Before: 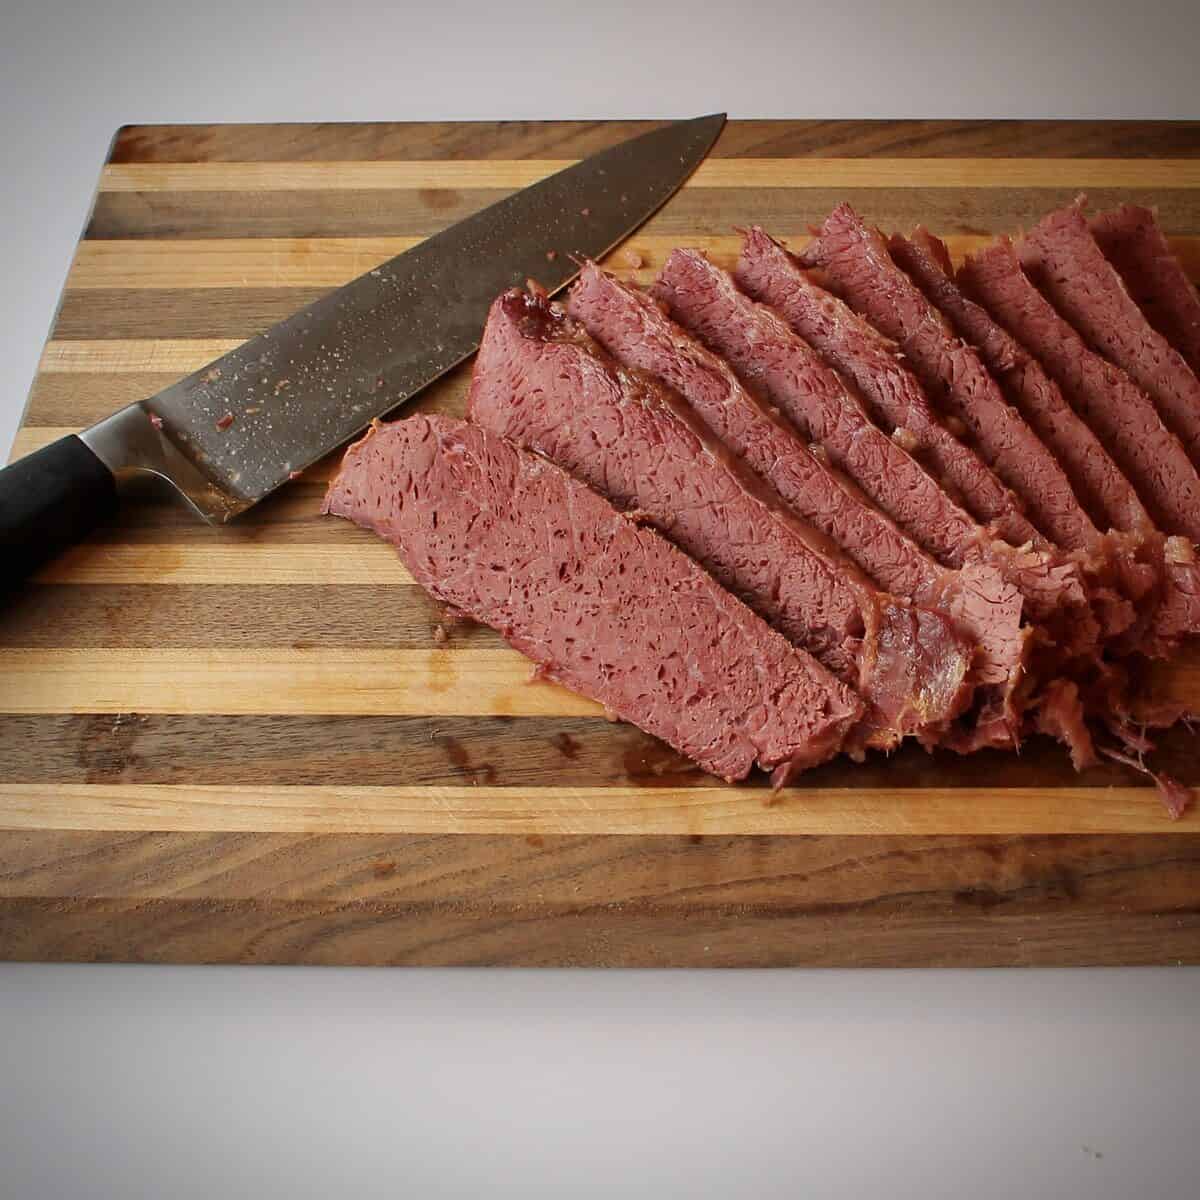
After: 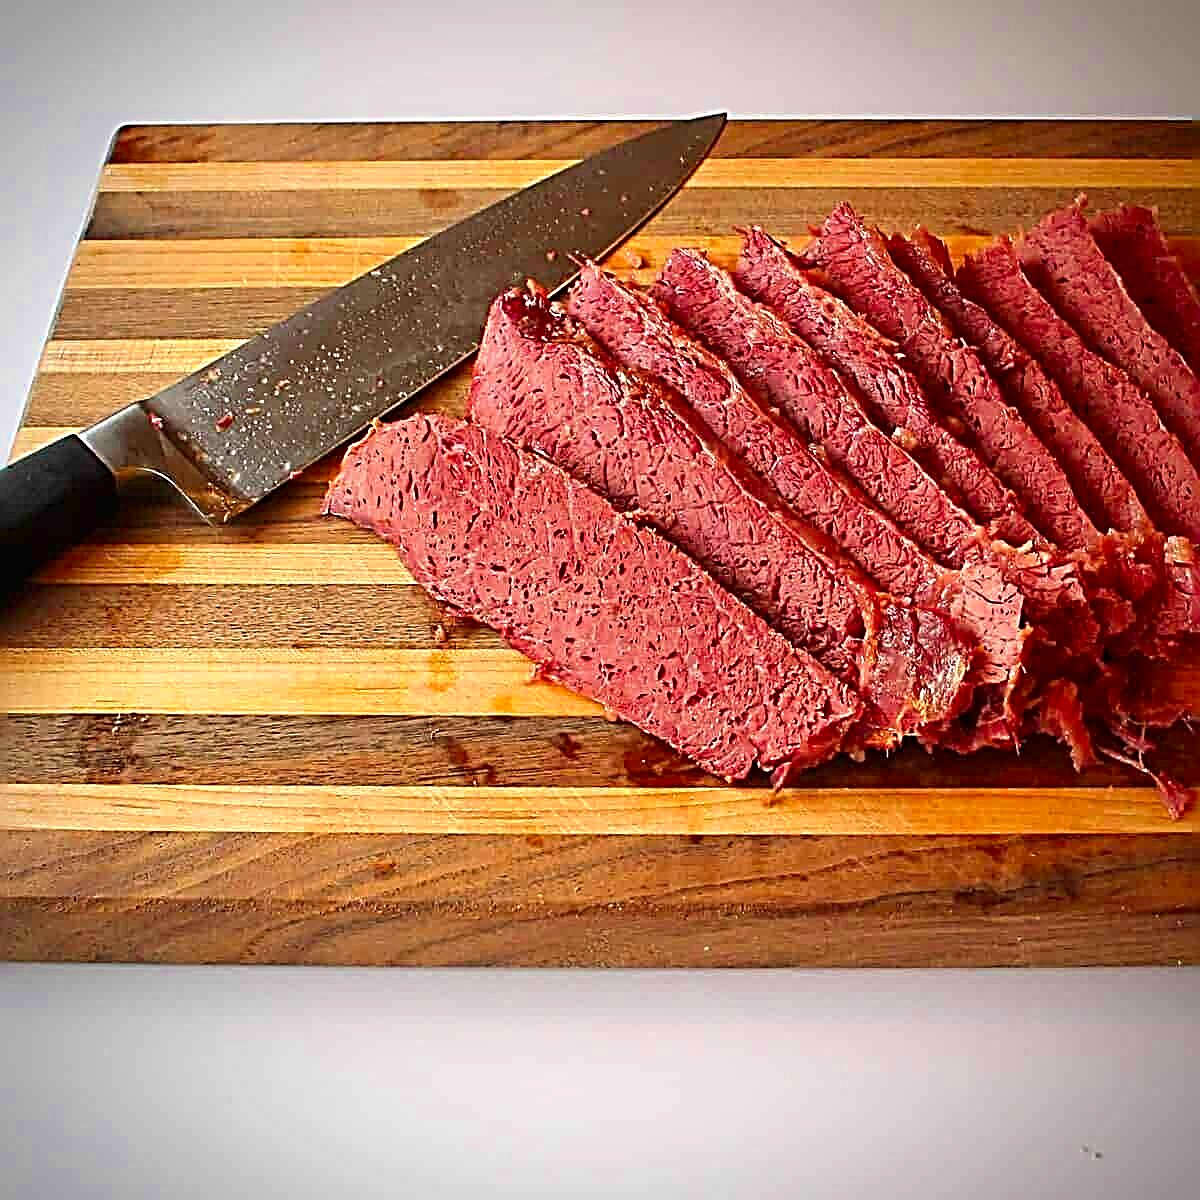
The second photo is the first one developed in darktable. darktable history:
color zones: curves: ch0 [(0, 0.613) (0.01, 0.613) (0.245, 0.448) (0.498, 0.529) (0.642, 0.665) (0.879, 0.777) (0.99, 0.613)]; ch1 [(0, 0) (0.143, 0) (0.286, 0) (0.429, 0) (0.571, 0) (0.714, 0) (0.857, 0)], mix -131.09%
exposure: exposure 0.515 EV, compensate highlight preservation false
sharpen: radius 3.158, amount 1.731
